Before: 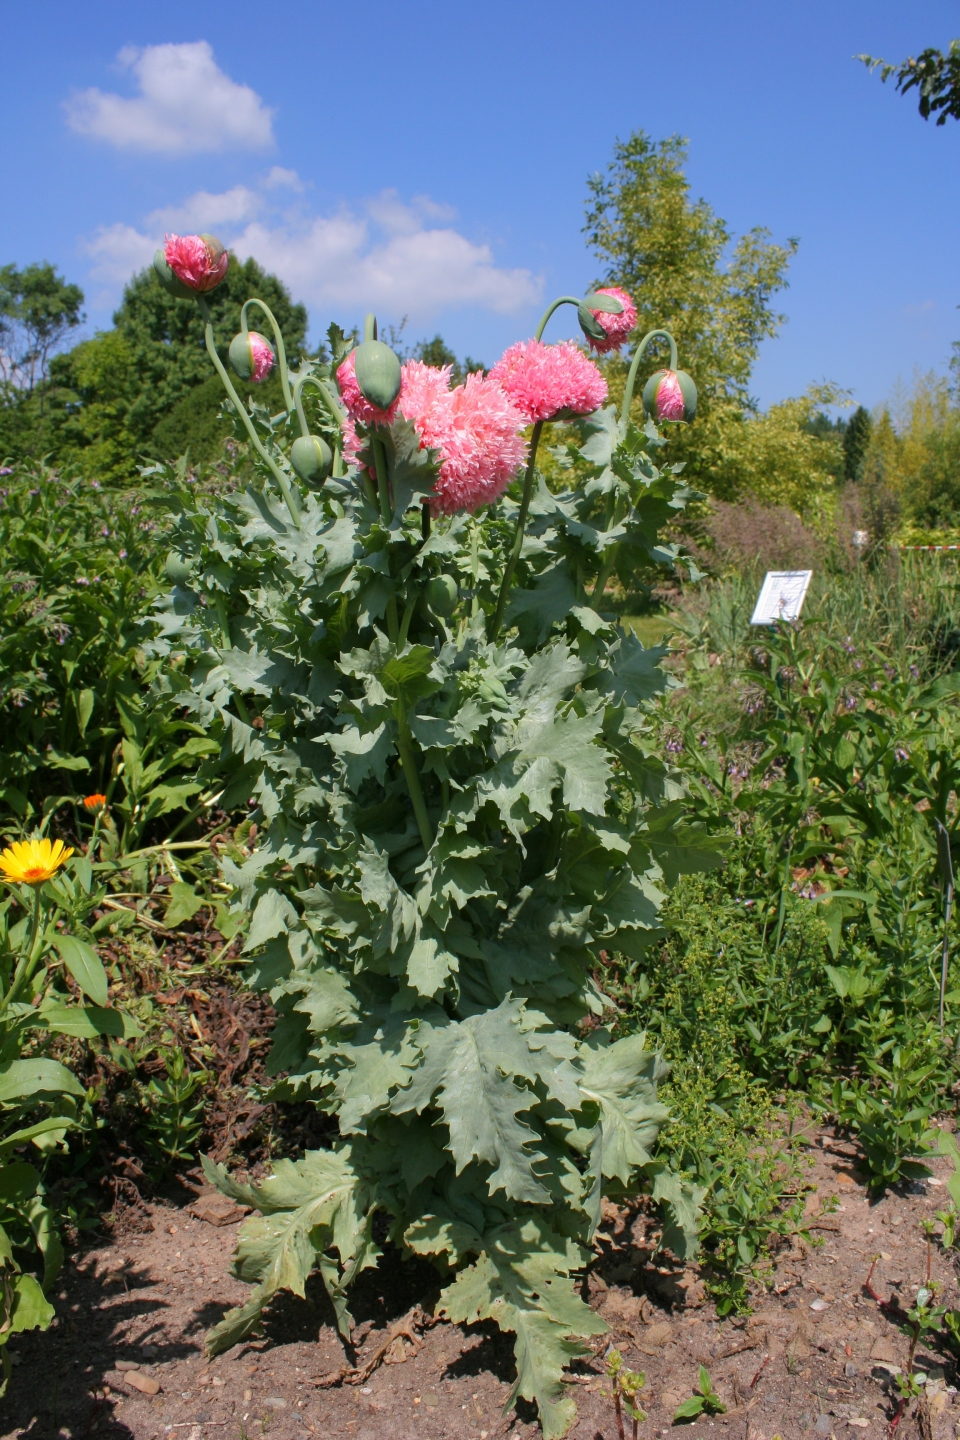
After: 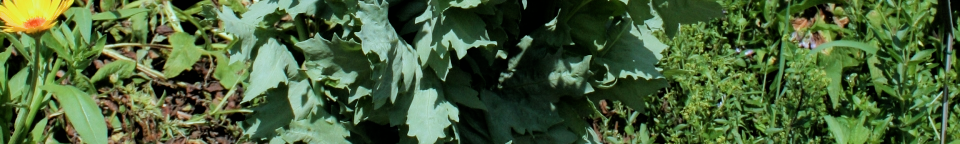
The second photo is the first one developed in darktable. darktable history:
crop and rotate: top 59.084%, bottom 30.916%
color correction: highlights a* -10.04, highlights b* -10.37
color balance rgb: on, module defaults
filmic rgb: black relative exposure -5 EV, white relative exposure 3.5 EV, hardness 3.19, contrast 1.2, highlights saturation mix -50%
color zones: curves: ch1 [(0, 0.513) (0.143, 0.524) (0.286, 0.511) (0.429, 0.506) (0.571, 0.503) (0.714, 0.503) (0.857, 0.508) (1, 0.513)]
exposure: black level correction 0.001, exposure 0.3 EV, compensate highlight preservation false
